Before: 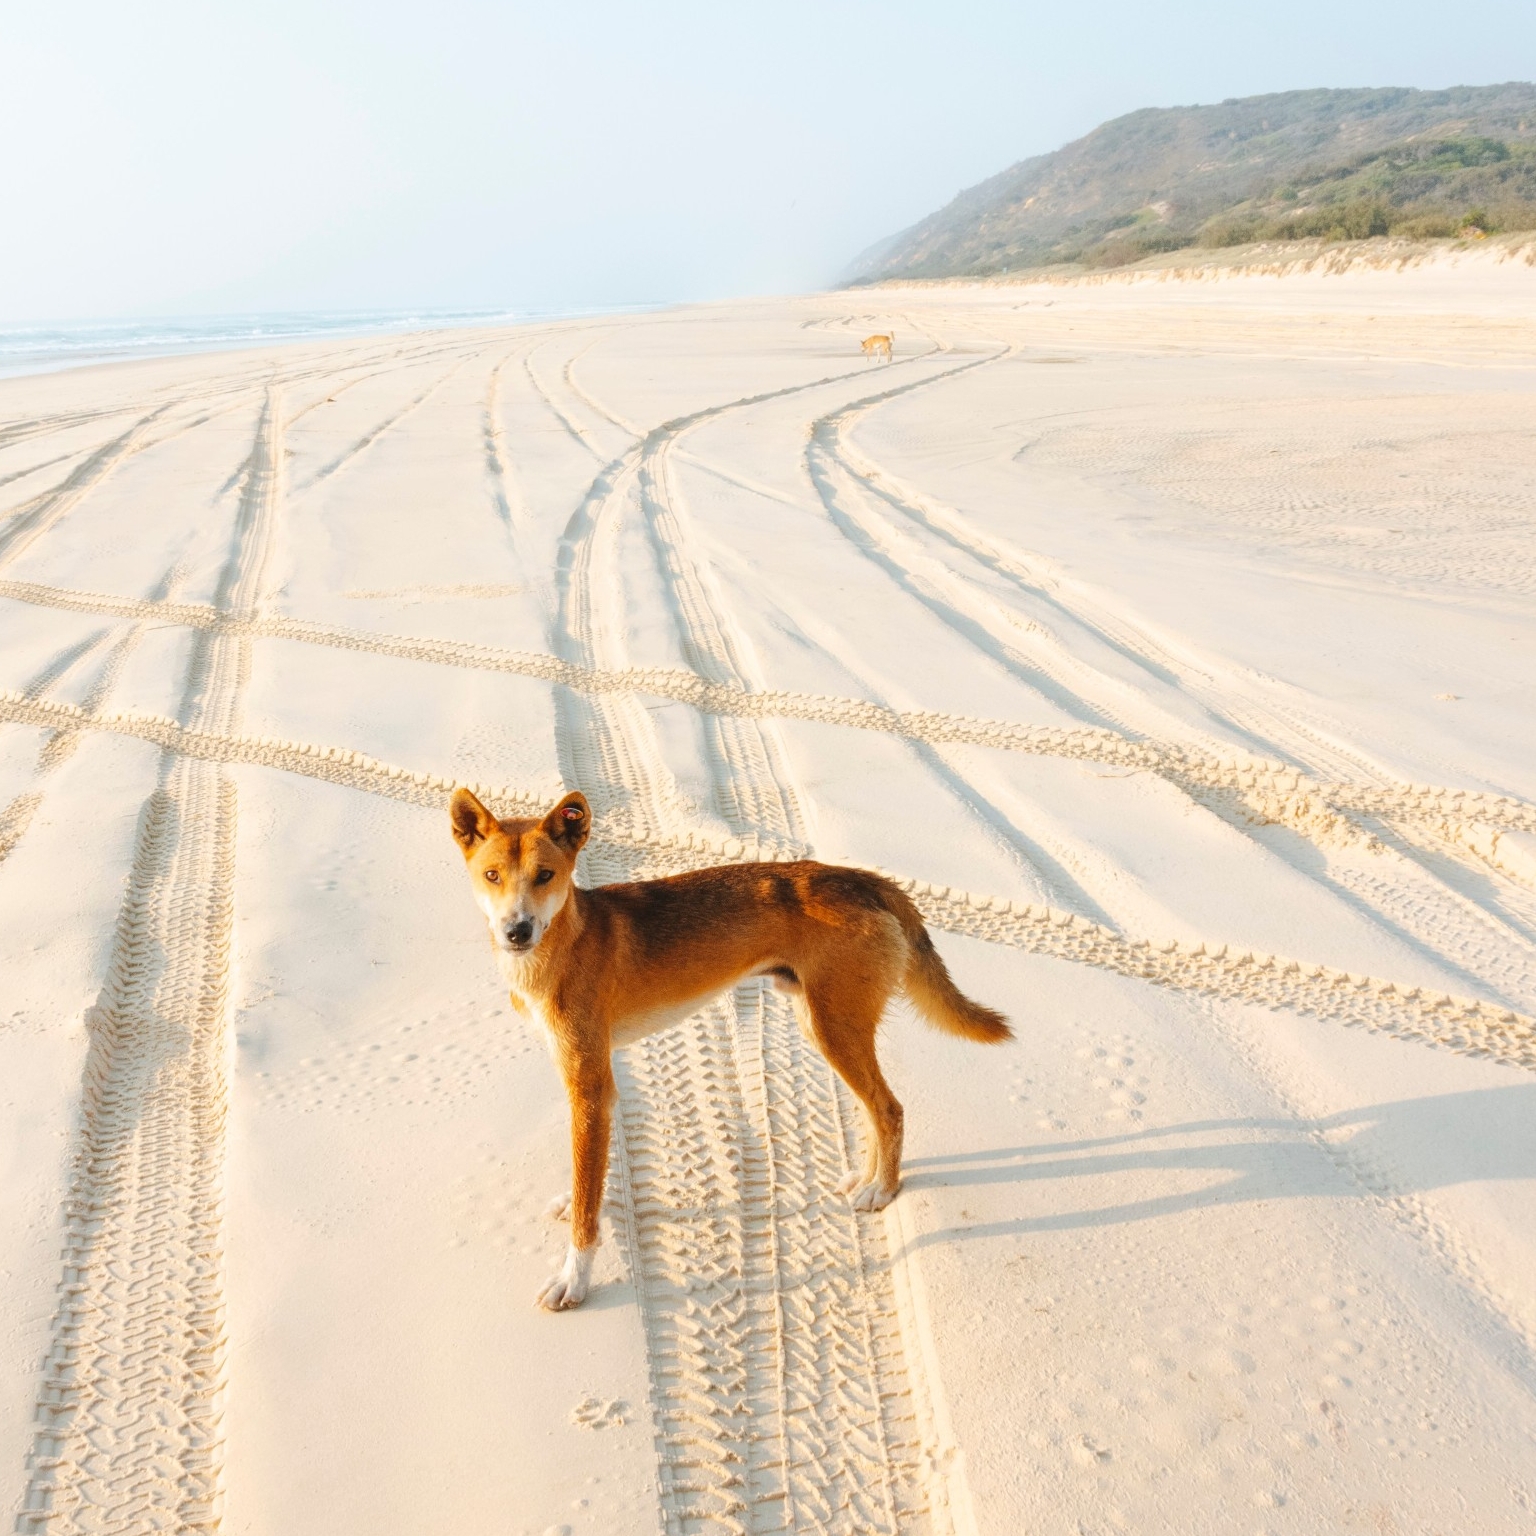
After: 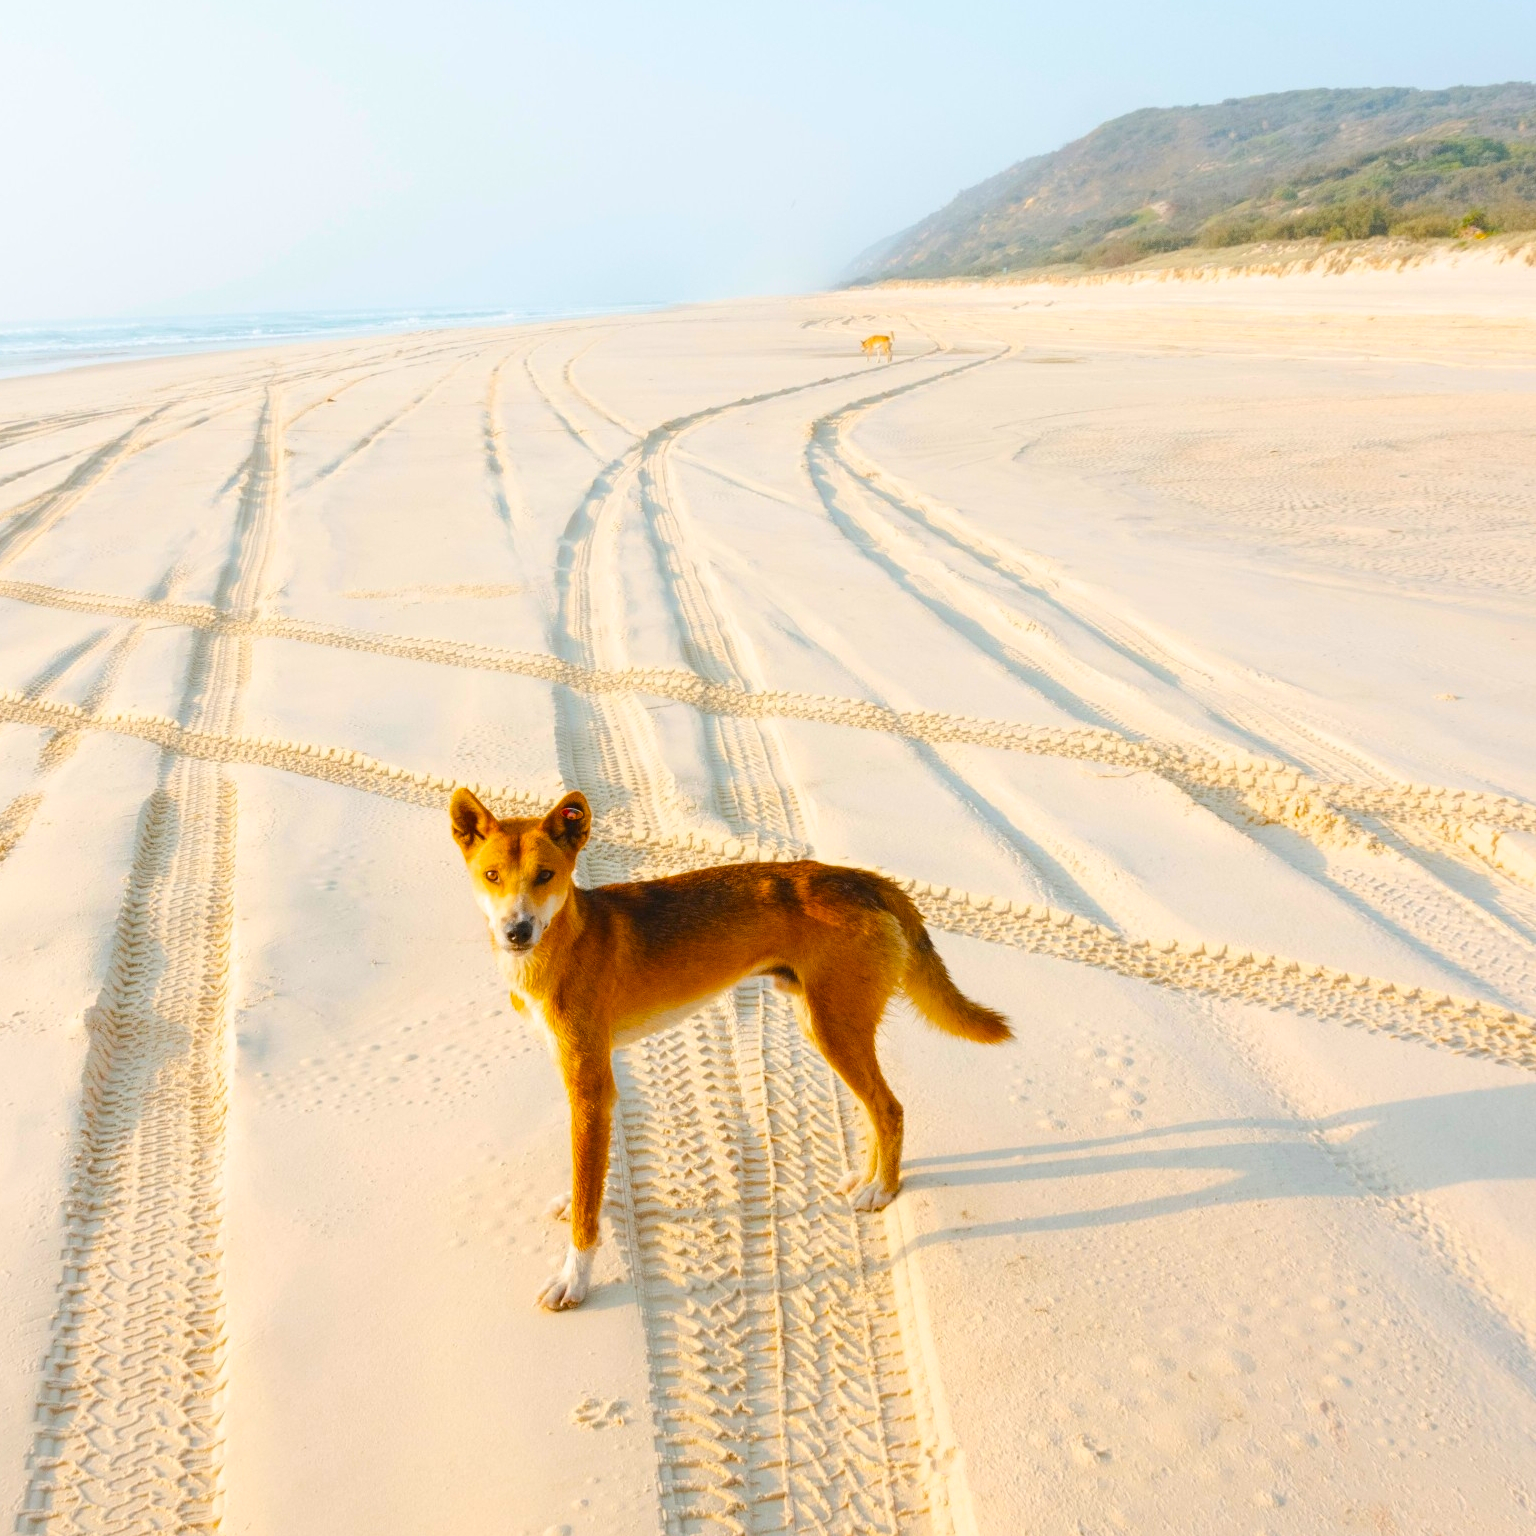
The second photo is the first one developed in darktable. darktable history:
white balance: emerald 1
color balance rgb: linear chroma grading › global chroma 15%, perceptual saturation grading › global saturation 30%
